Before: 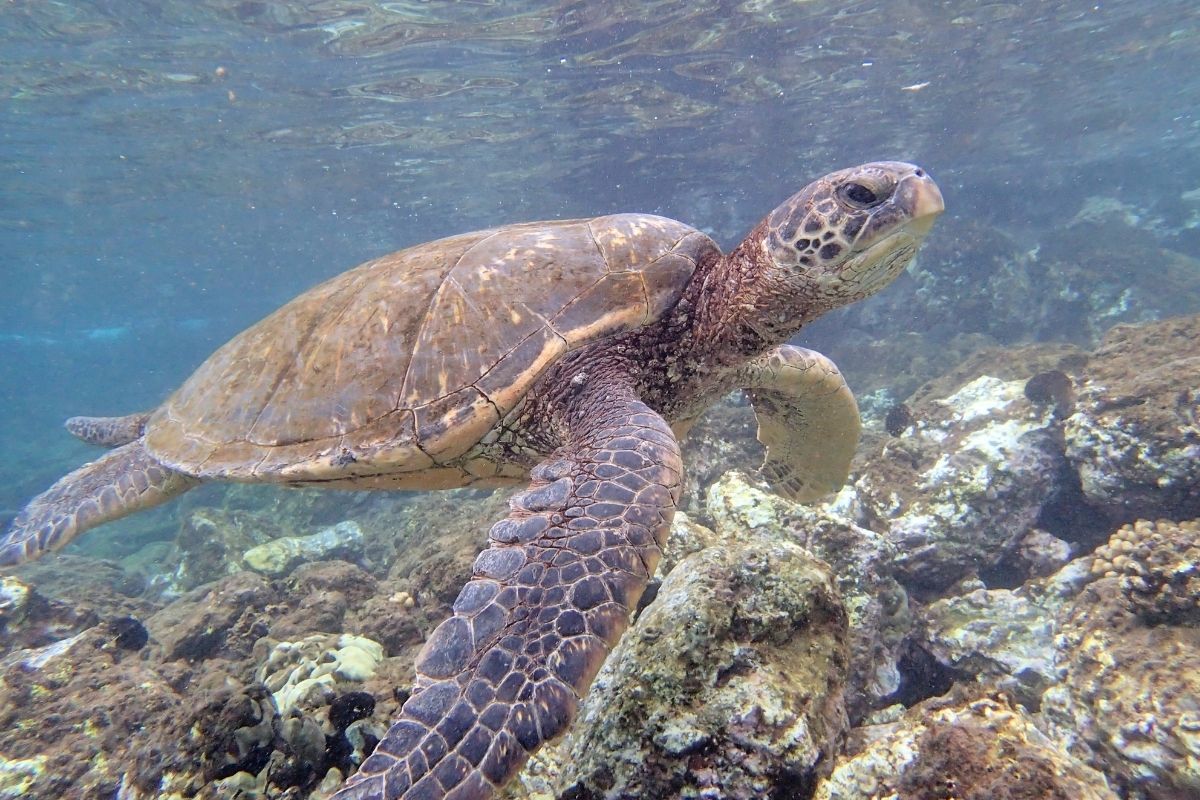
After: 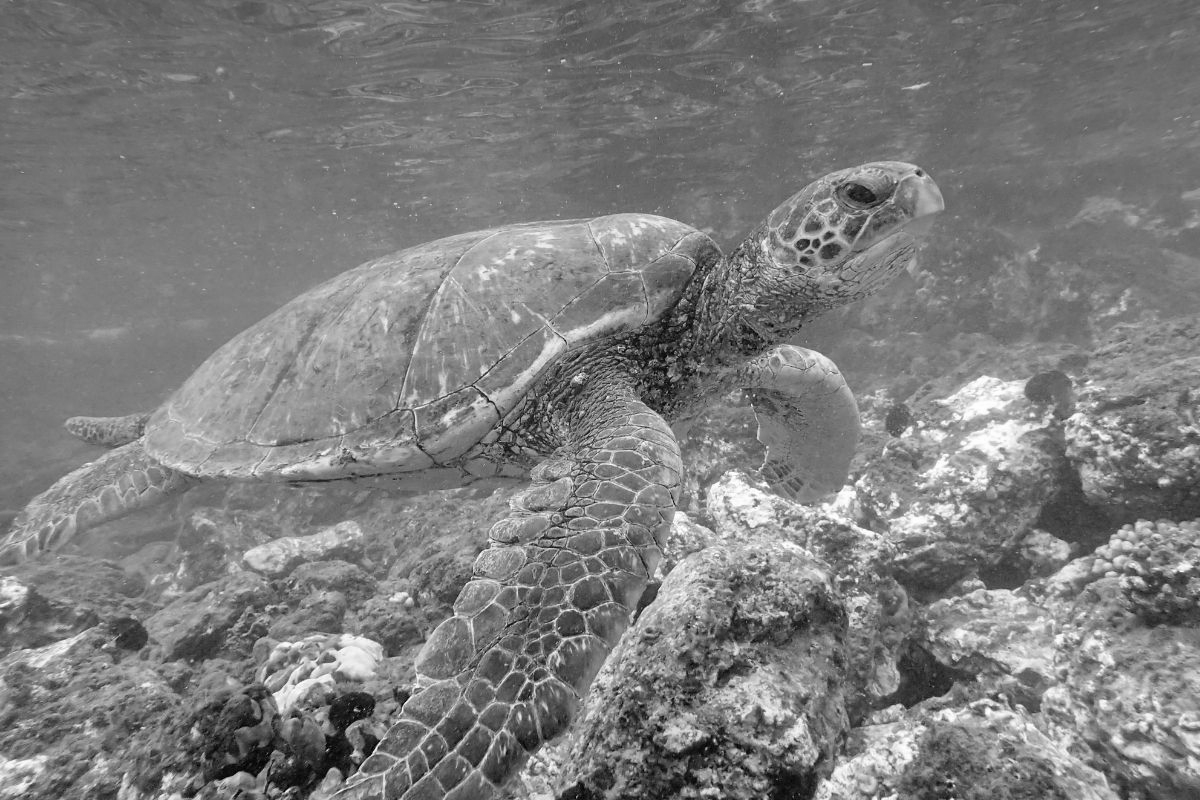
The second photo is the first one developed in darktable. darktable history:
graduated density: density 2.02 EV, hardness 44%, rotation 0.374°, offset 8.21, hue 208.8°, saturation 97%
monochrome: on, module defaults
color contrast: blue-yellow contrast 0.7
